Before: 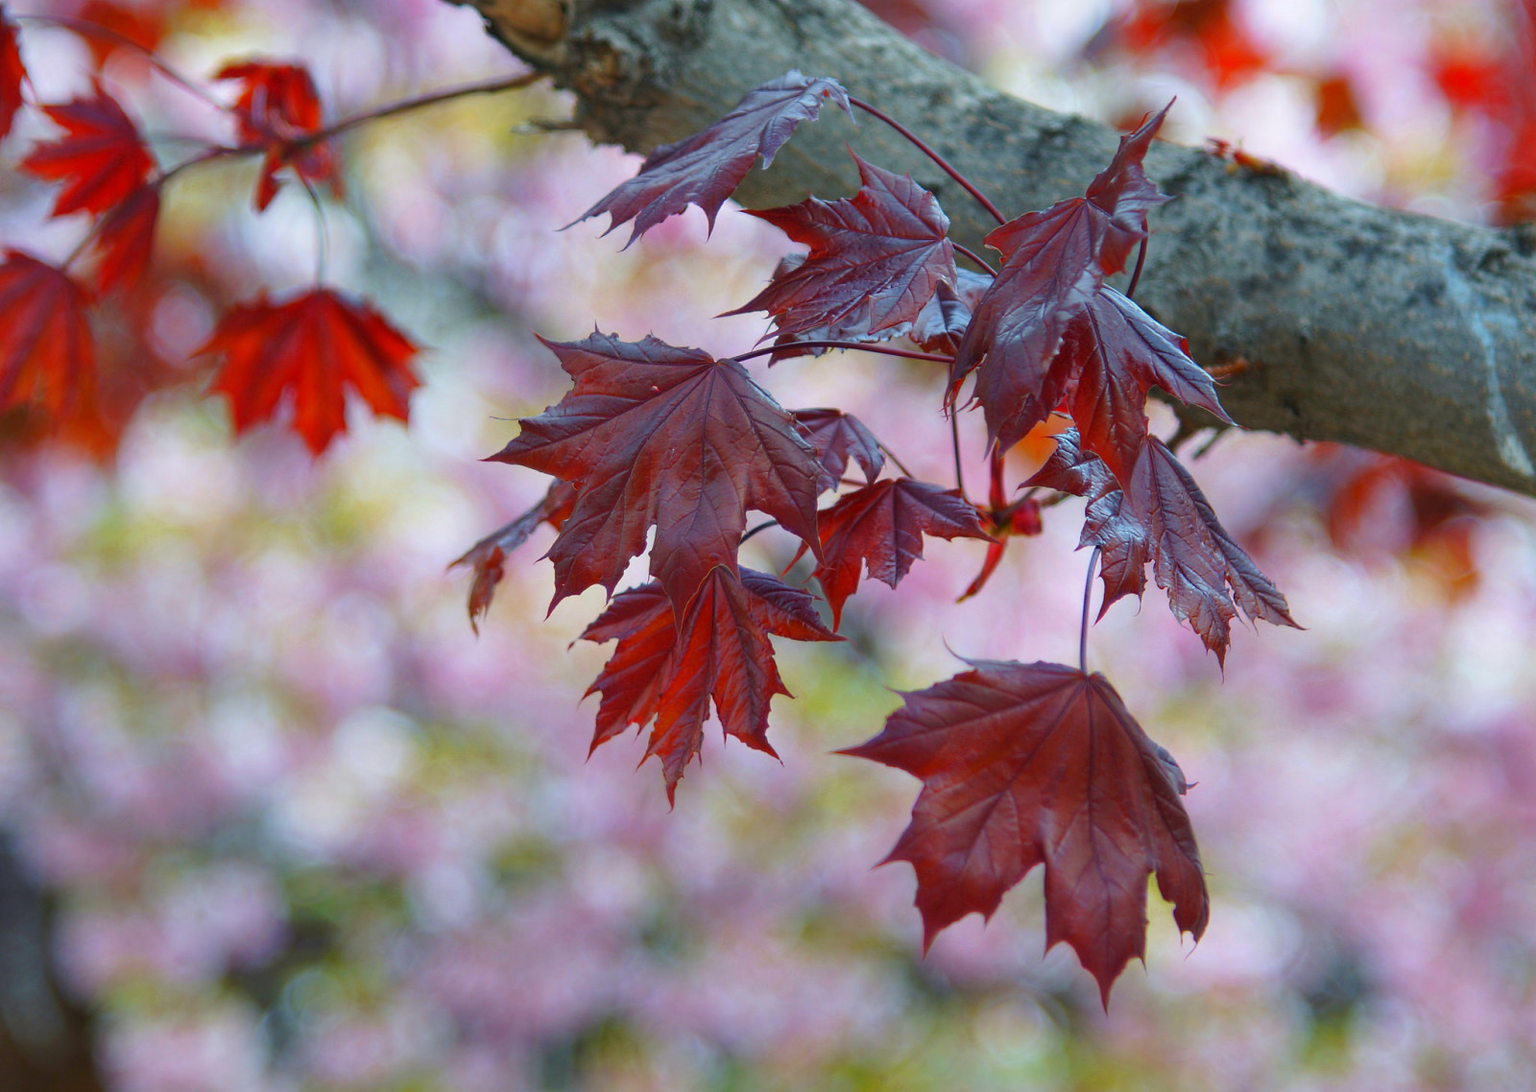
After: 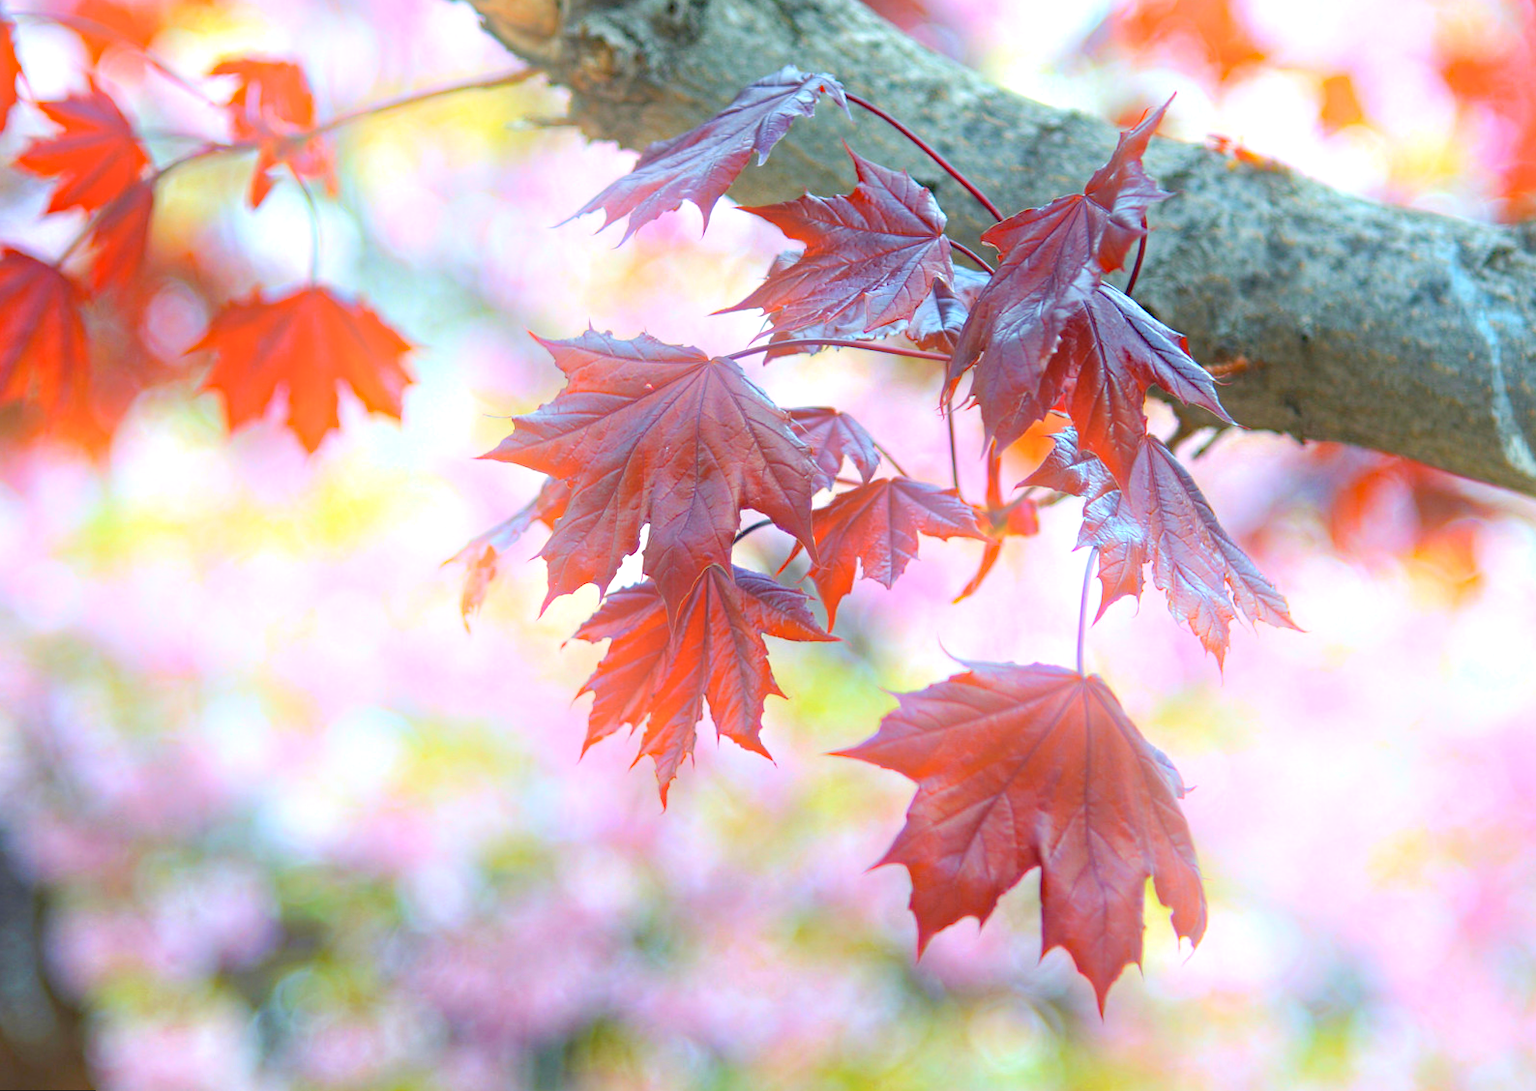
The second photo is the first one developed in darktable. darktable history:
bloom: on, module defaults
rotate and perspective: rotation 0.192°, lens shift (horizontal) -0.015, crop left 0.005, crop right 0.996, crop top 0.006, crop bottom 0.99
haze removal: strength 0.29, distance 0.25, compatibility mode true, adaptive false
exposure: black level correction 0, exposure 0.9 EV, compensate highlight preservation false
